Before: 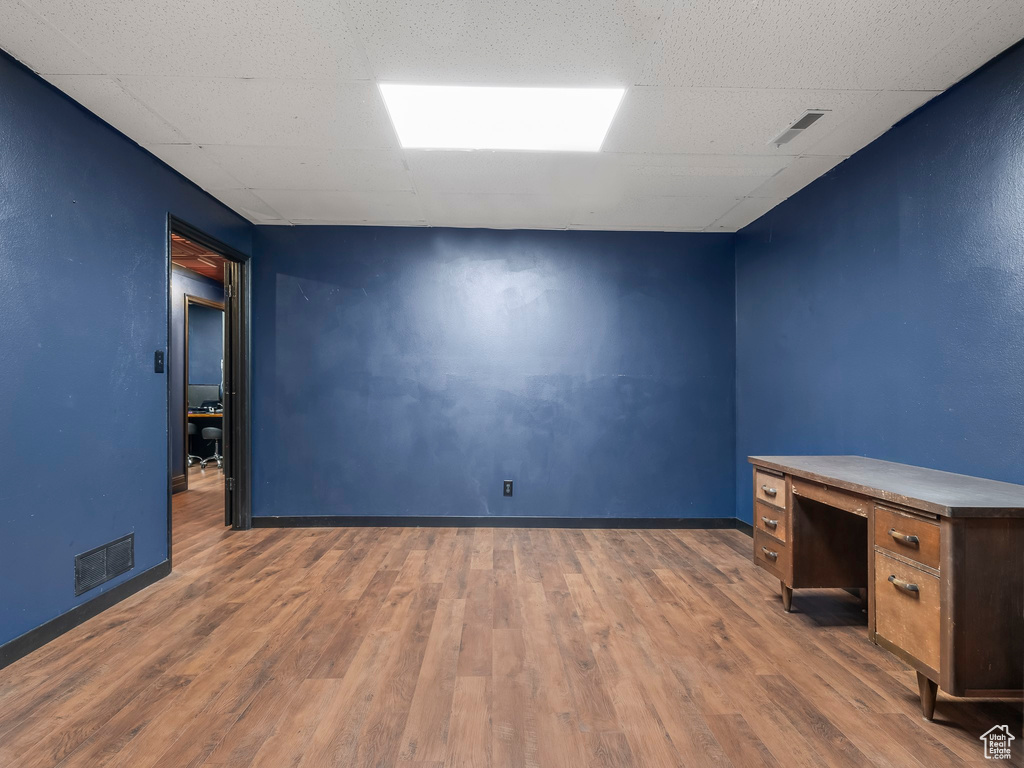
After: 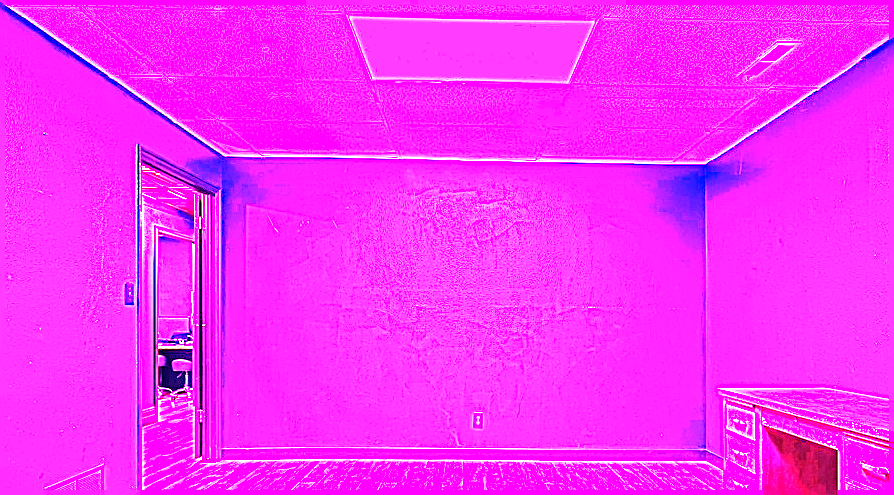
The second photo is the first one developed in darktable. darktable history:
haze removal: compatibility mode true, adaptive false
crop: left 3.015%, top 8.969%, right 9.647%, bottom 26.457%
white balance: red 8, blue 8
sharpen: on, module defaults
base curve: curves: ch0 [(0, 0) (0.472, 0.455) (1, 1)], preserve colors none
